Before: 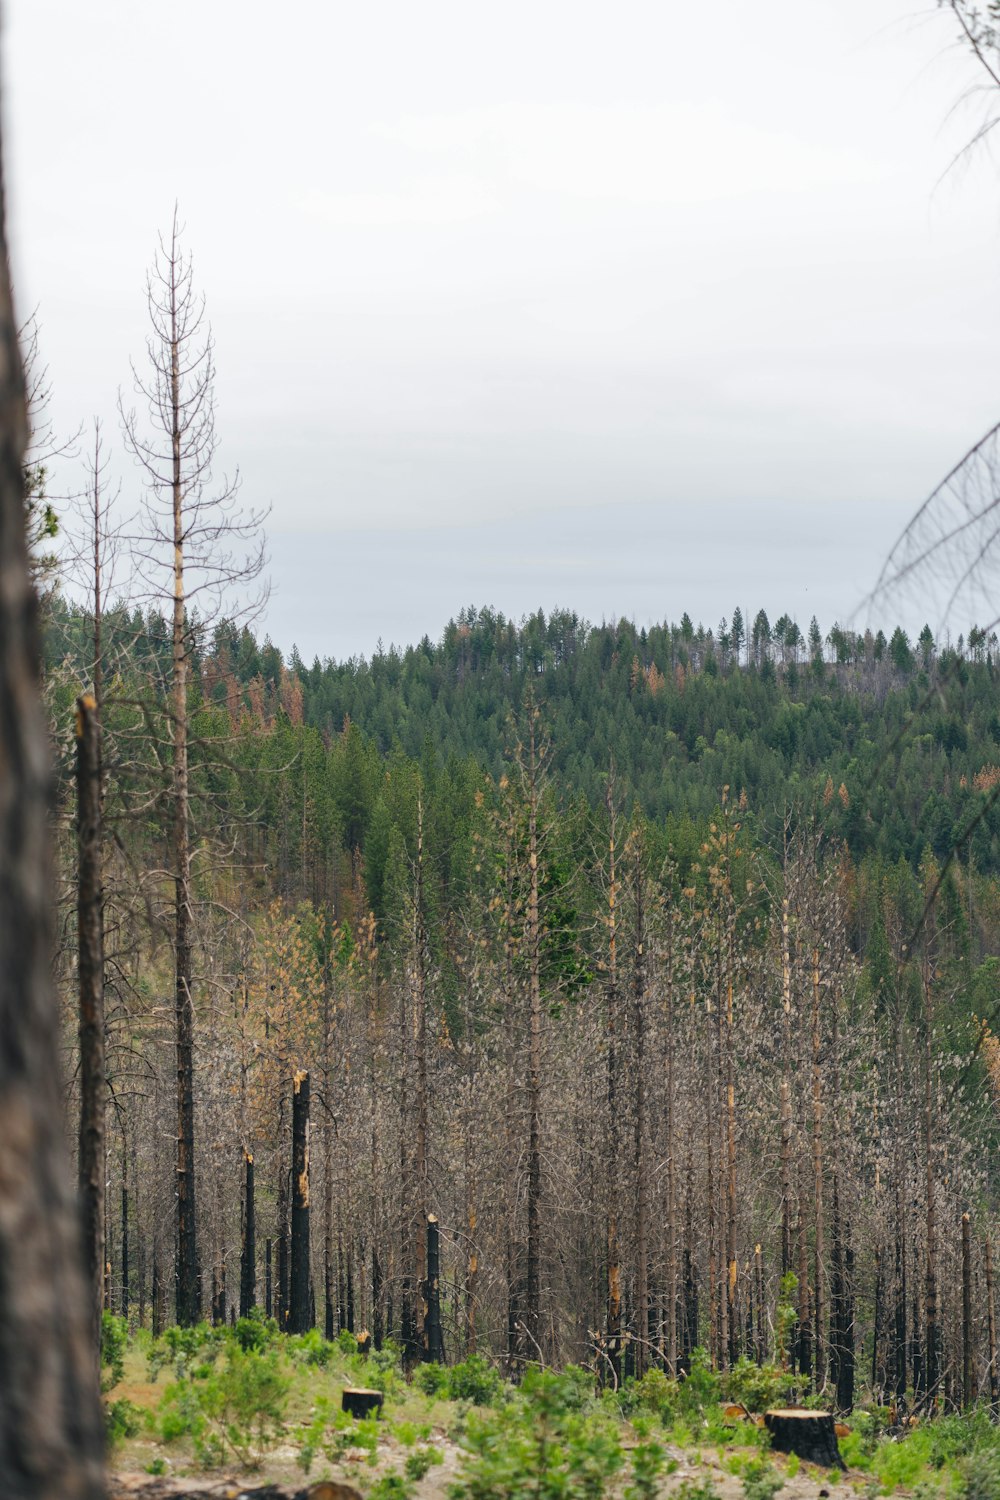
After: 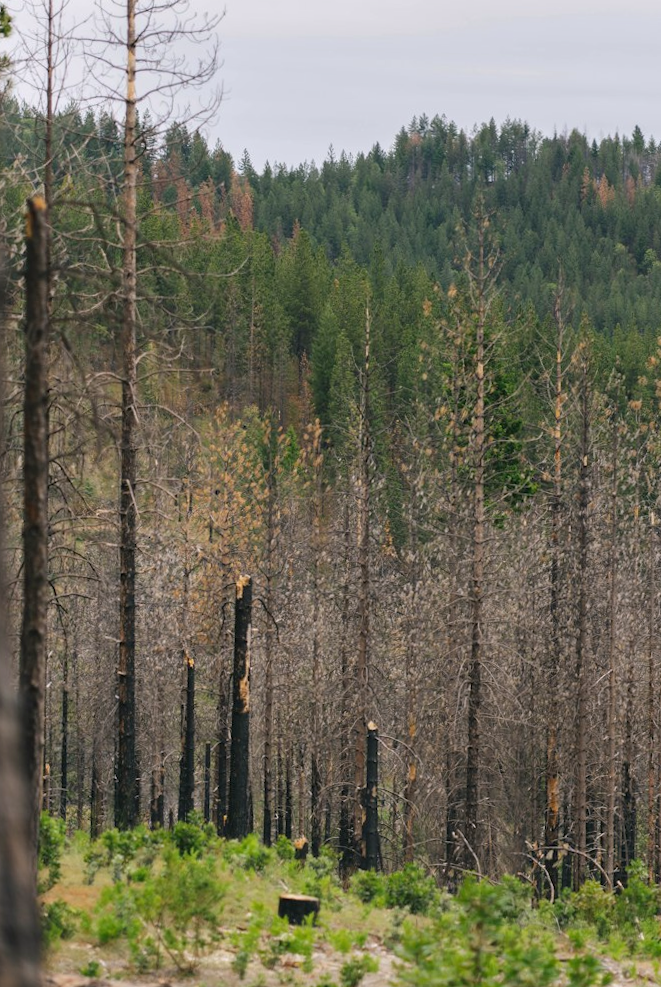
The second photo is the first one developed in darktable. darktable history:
color correction: highlights a* 3.11, highlights b* -1.23, shadows a* -0.052, shadows b* 1.78, saturation 0.98
crop and rotate: angle -1.12°, left 3.886%, top 32.27%, right 28.025%
